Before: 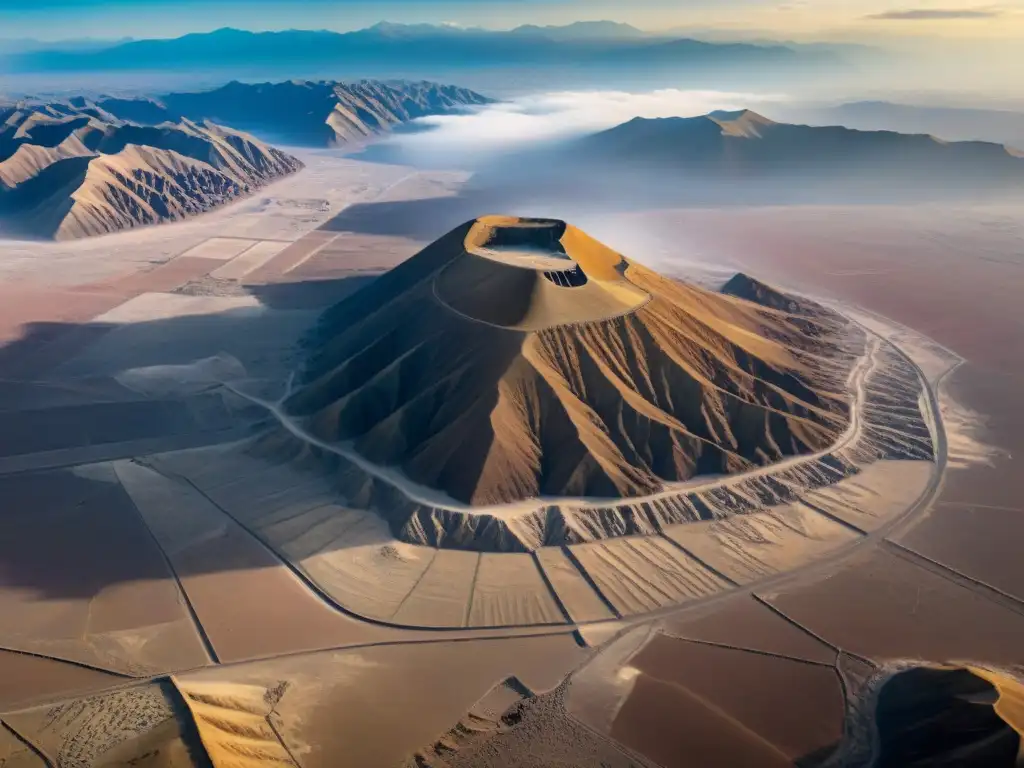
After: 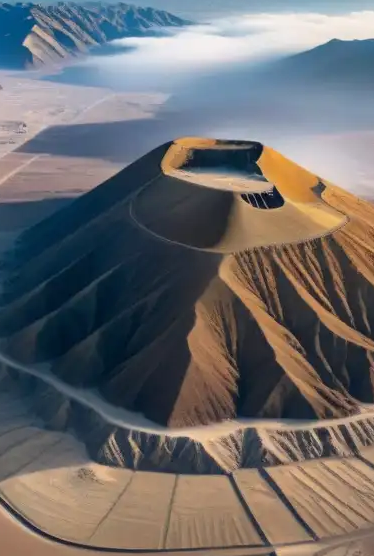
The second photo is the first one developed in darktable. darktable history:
crop and rotate: left 29.644%, top 10.247%, right 33.83%, bottom 17.352%
exposure: exposure 0.021 EV, compensate exposure bias true, compensate highlight preservation false
base curve: curves: ch0 [(0, 0) (0.989, 0.992)], preserve colors none
